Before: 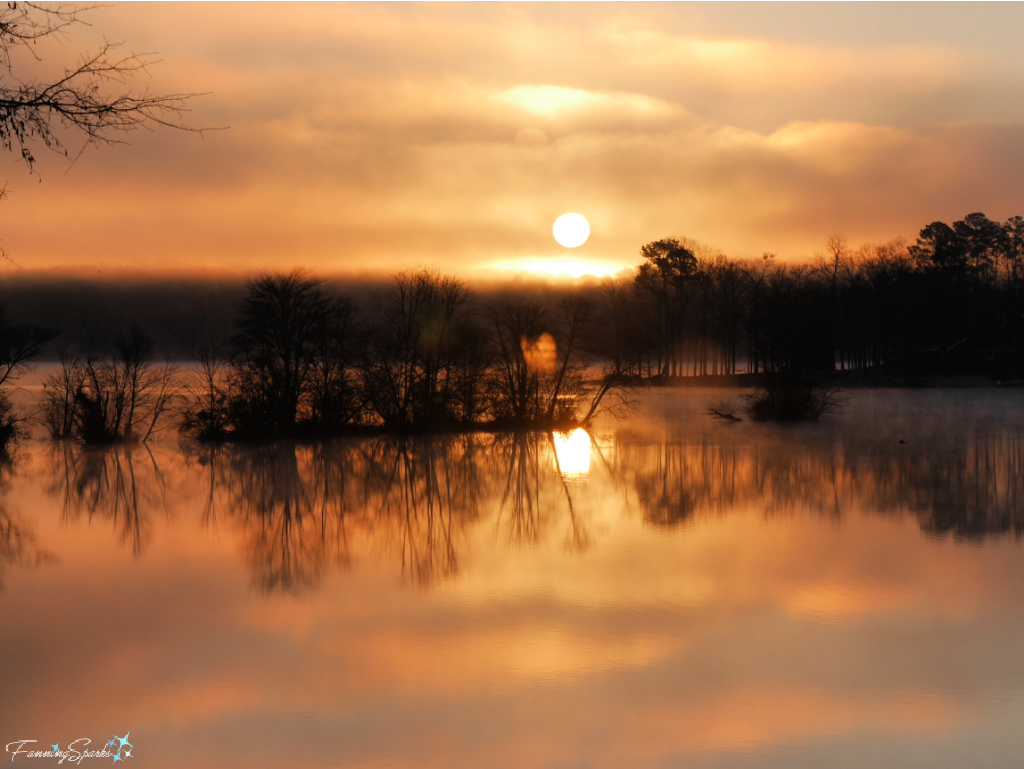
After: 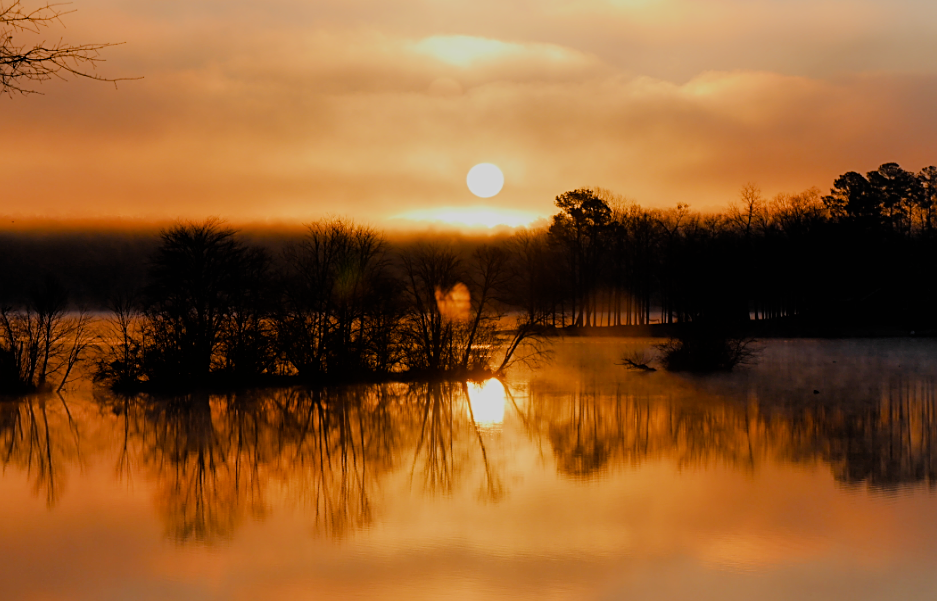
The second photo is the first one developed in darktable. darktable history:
crop: left 8.462%, top 6.56%, bottom 15.244%
color balance rgb: perceptual saturation grading › global saturation 35.119%, perceptual saturation grading › highlights -29.872%, perceptual saturation grading › shadows 34.562%
sharpen: on, module defaults
filmic rgb: black relative exposure -7.65 EV, white relative exposure 4.56 EV, hardness 3.61
